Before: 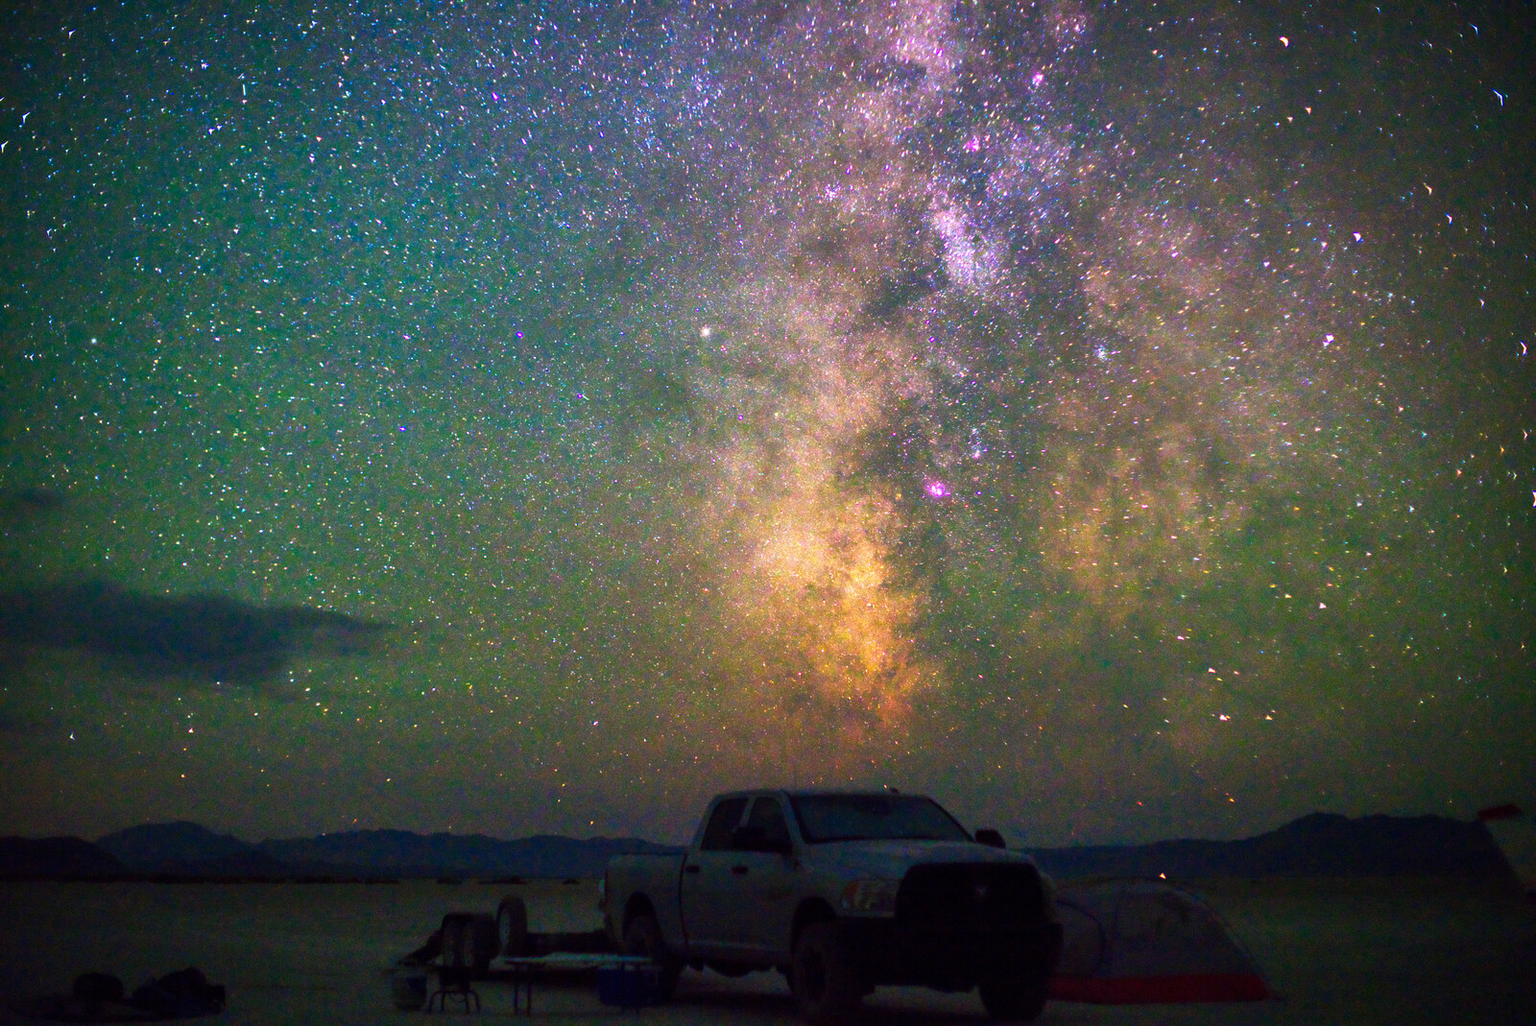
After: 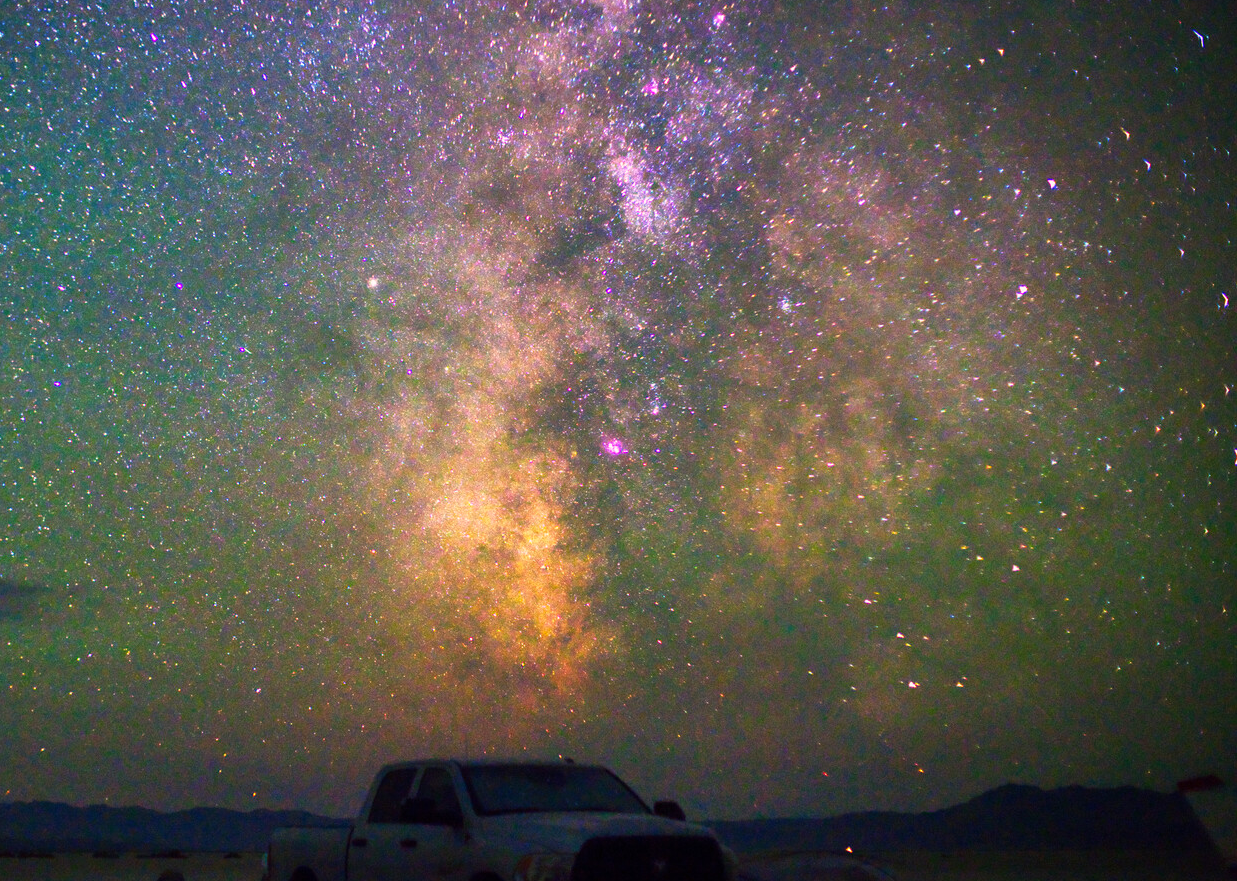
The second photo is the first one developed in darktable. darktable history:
crop: left 22.658%, top 5.915%, bottom 11.586%
color correction: highlights a* 11.2, highlights b* 11.41
color calibration: illuminant Planckian (black body), adaptation linear Bradford (ICC v4), x 0.364, y 0.366, temperature 4408.23 K
